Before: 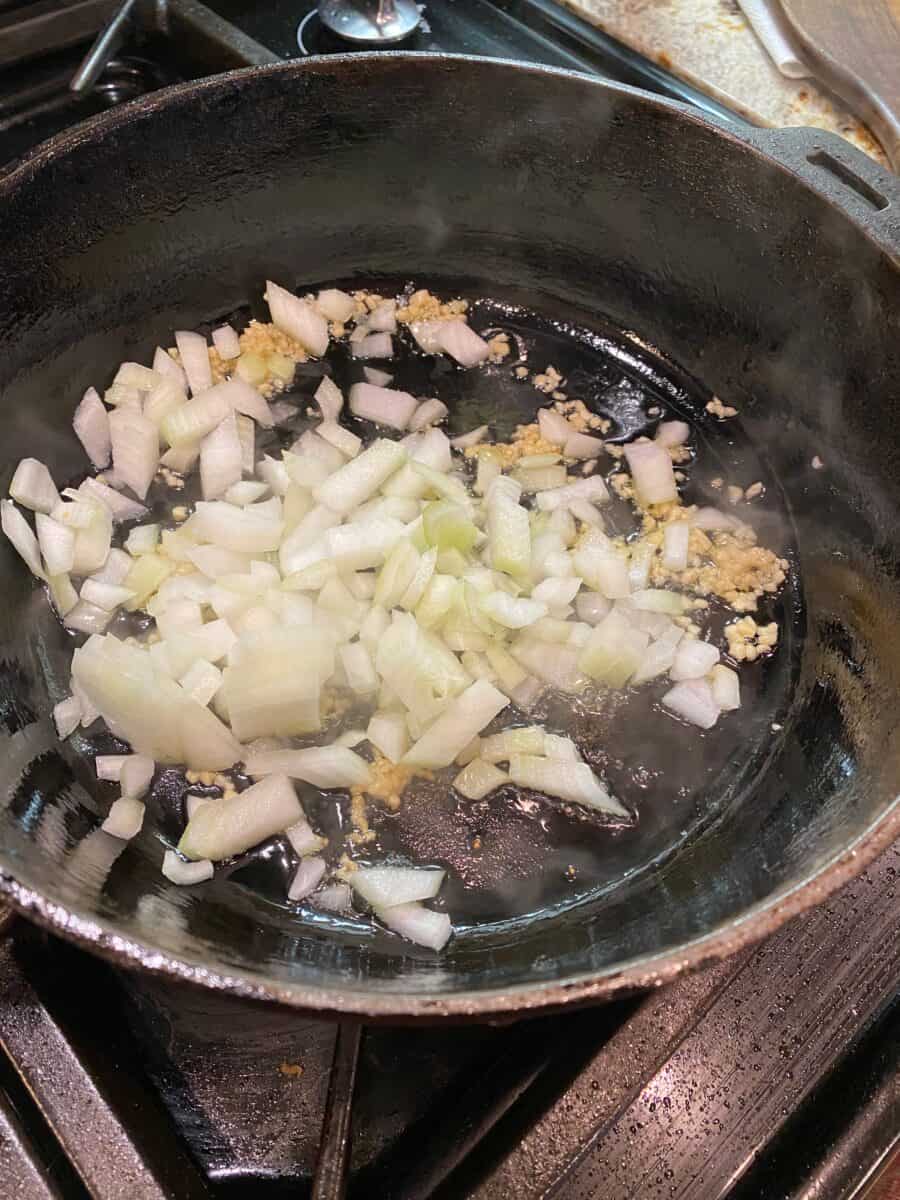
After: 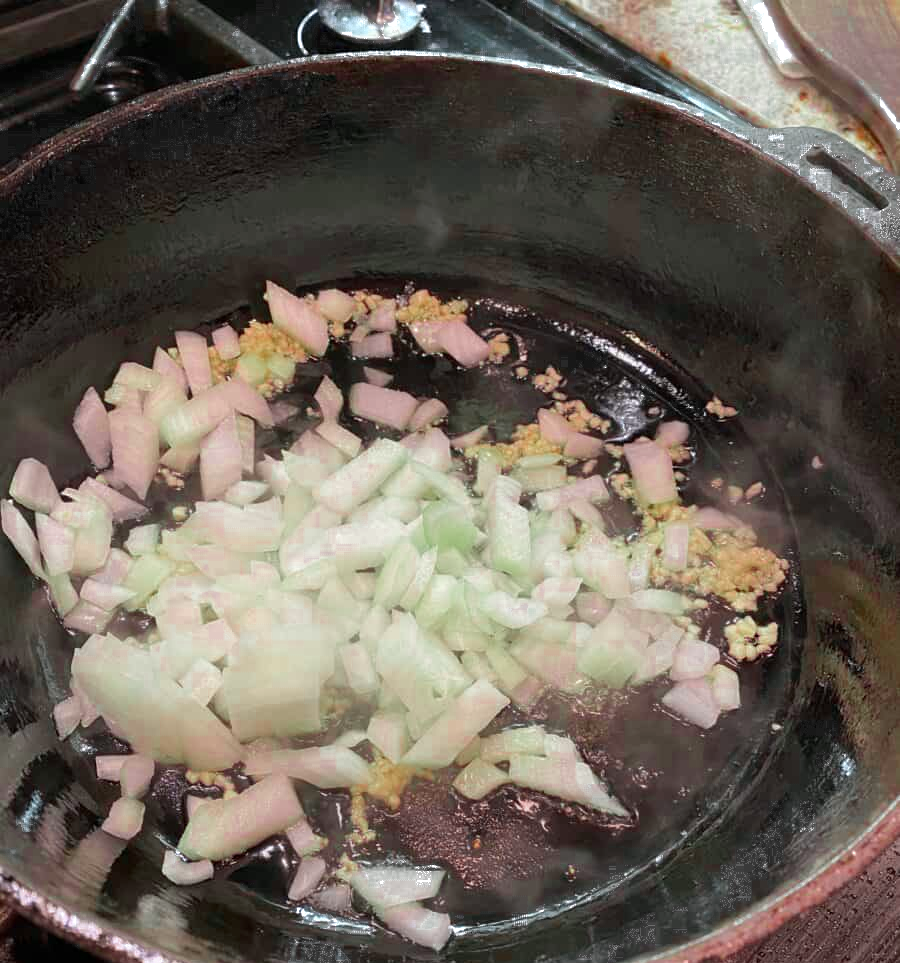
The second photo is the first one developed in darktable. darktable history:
exposure: black level correction 0.001, compensate highlight preservation false
crop: bottom 19.687%
color zones: curves: ch0 [(0, 0.466) (0.128, 0.466) (0.25, 0.5) (0.375, 0.456) (0.5, 0.5) (0.625, 0.5) (0.737, 0.652) (0.875, 0.5)]; ch1 [(0, 0.603) (0.125, 0.618) (0.261, 0.348) (0.372, 0.353) (0.497, 0.363) (0.611, 0.45) (0.731, 0.427) (0.875, 0.518) (0.998, 0.652)]; ch2 [(0, 0.559) (0.125, 0.451) (0.253, 0.564) (0.37, 0.578) (0.5, 0.466) (0.625, 0.471) (0.731, 0.471) (0.88, 0.485)], process mode strong
